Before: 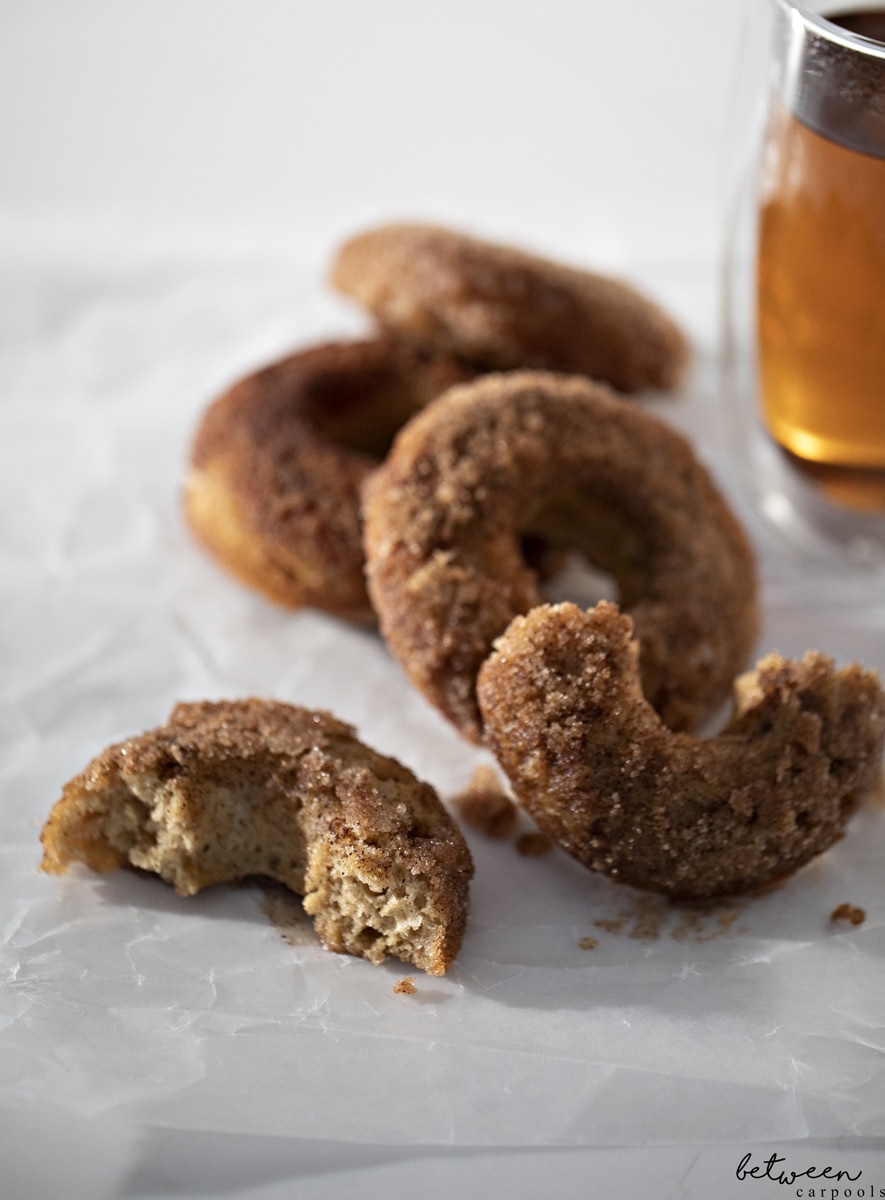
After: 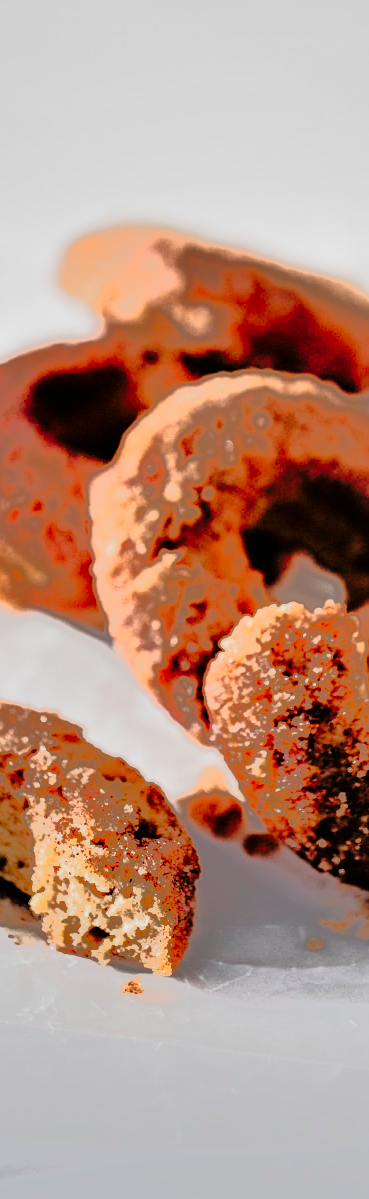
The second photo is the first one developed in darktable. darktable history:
tone curve: curves: ch0 [(0, 0) (0.003, 0.011) (0.011, 0.043) (0.025, 0.133) (0.044, 0.226) (0.069, 0.303) (0.1, 0.371) (0.136, 0.429) (0.177, 0.482) (0.224, 0.516) (0.277, 0.539) (0.335, 0.535) (0.399, 0.517) (0.468, 0.498) (0.543, 0.523) (0.623, 0.655) (0.709, 0.83) (0.801, 0.827) (0.898, 0.89) (1, 1)], color space Lab, linked channels, preserve colors none
shadows and highlights: low approximation 0.01, soften with gaussian
filmic rgb: black relative exposure -5.1 EV, white relative exposure 3.98 EV, hardness 2.9, contrast 1.3, highlights saturation mix -9.27%
crop: left 30.902%, right 27.379%
tone equalizer: -8 EV -0.407 EV, -7 EV -0.422 EV, -6 EV -0.306 EV, -5 EV -0.237 EV, -3 EV 0.246 EV, -2 EV 0.312 EV, -1 EV 0.389 EV, +0 EV 0.39 EV
